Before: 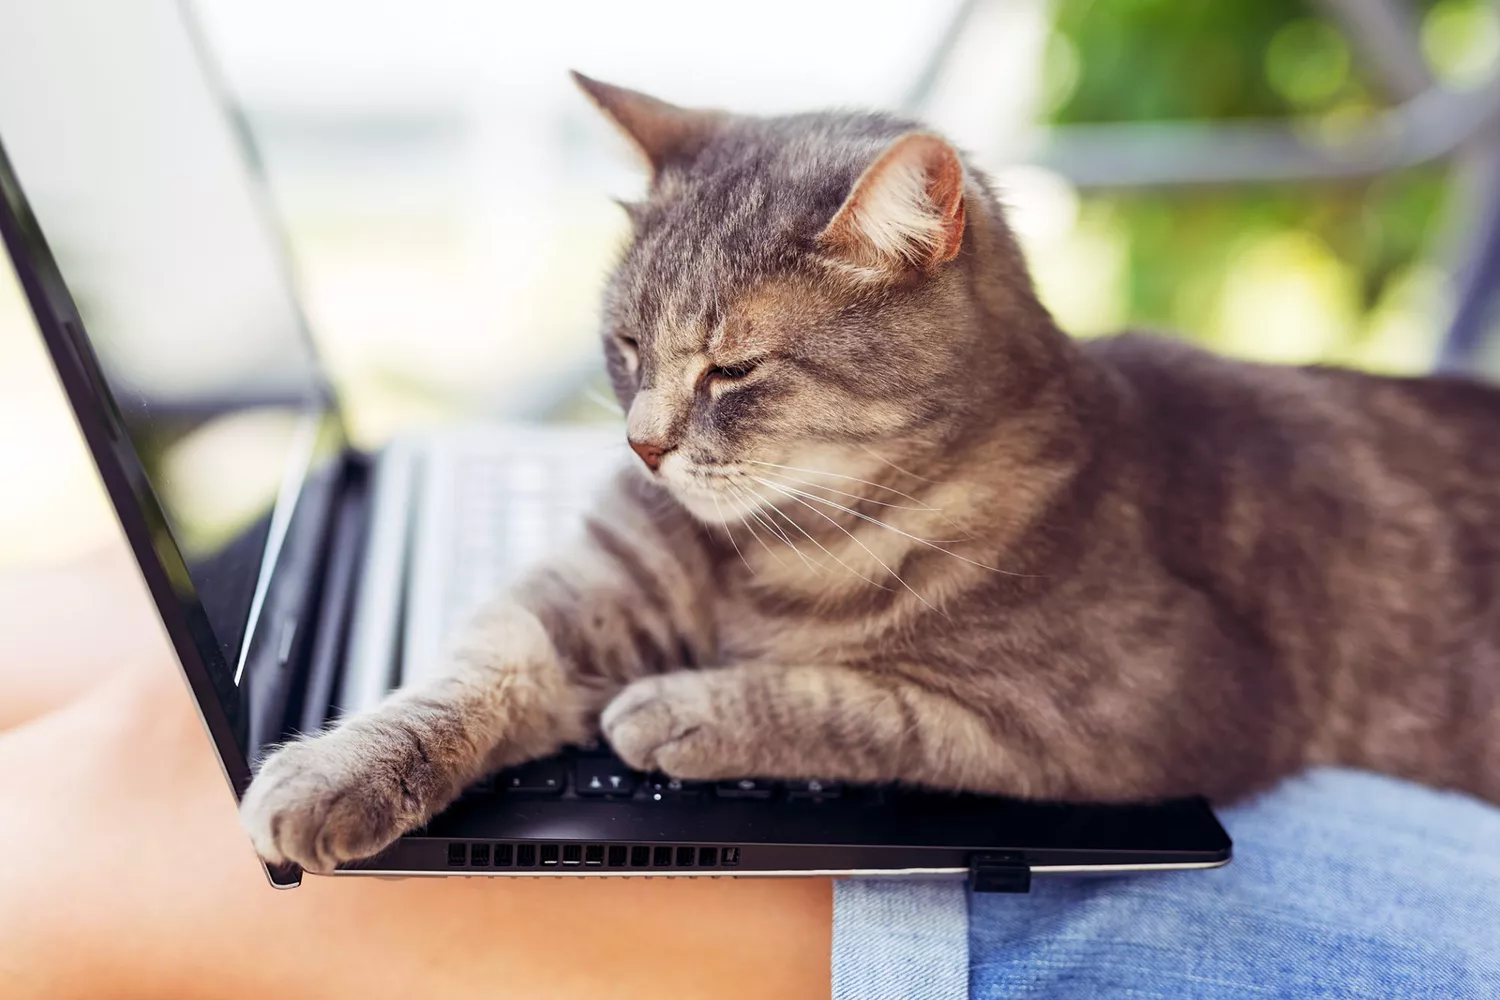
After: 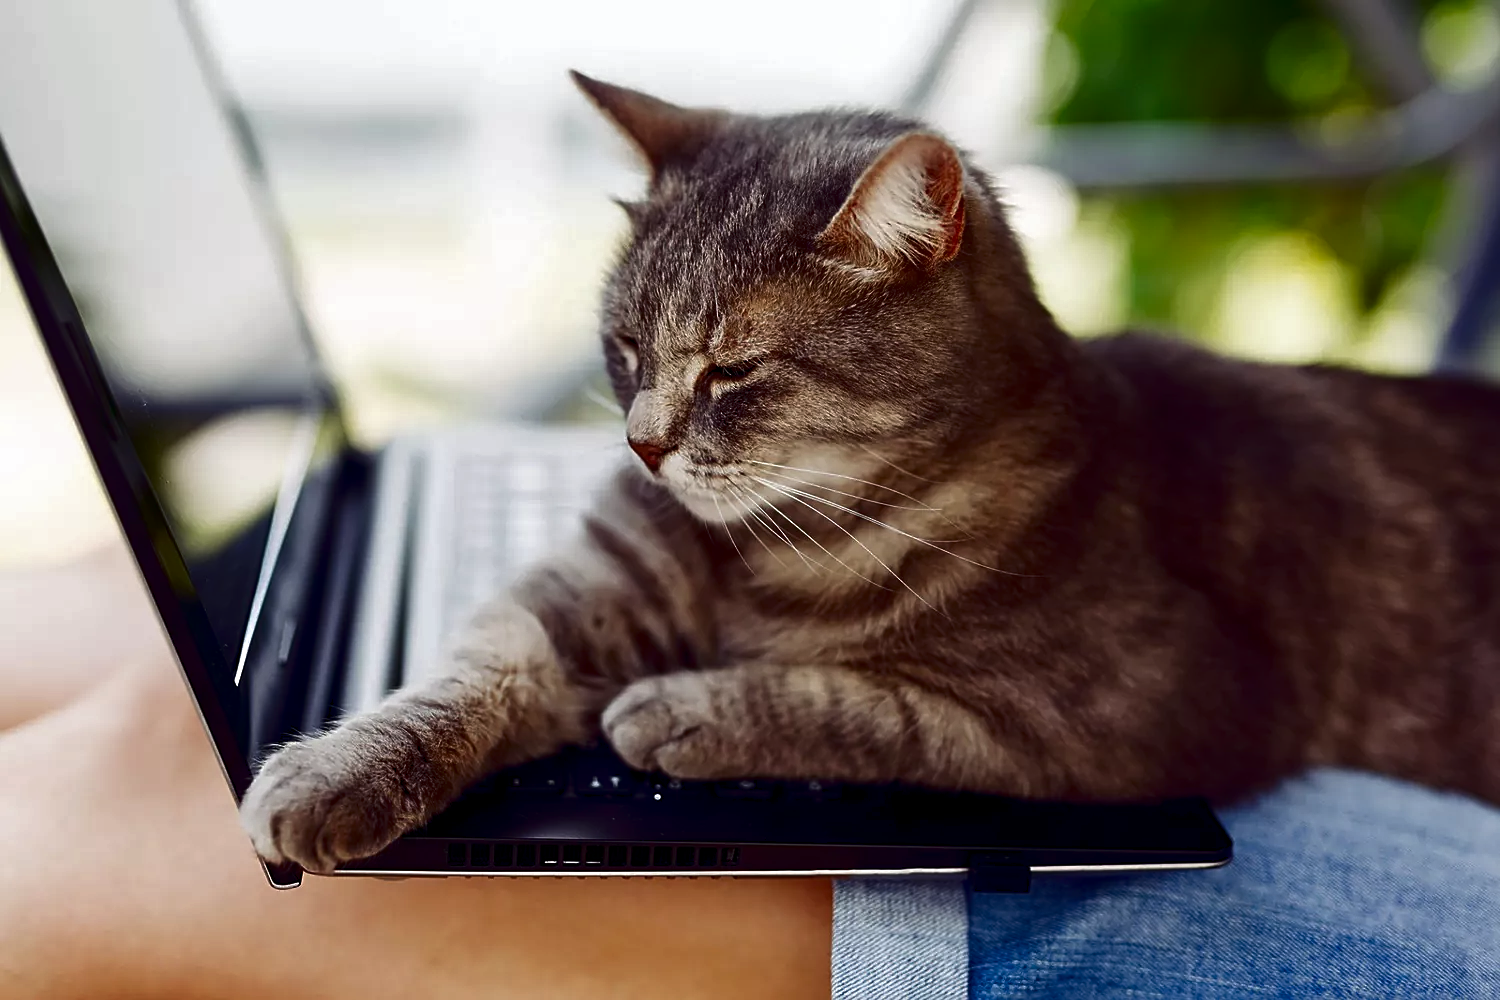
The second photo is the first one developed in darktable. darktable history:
levels: mode automatic, white 99.97%
sharpen: on, module defaults
contrast brightness saturation: brightness -0.535
